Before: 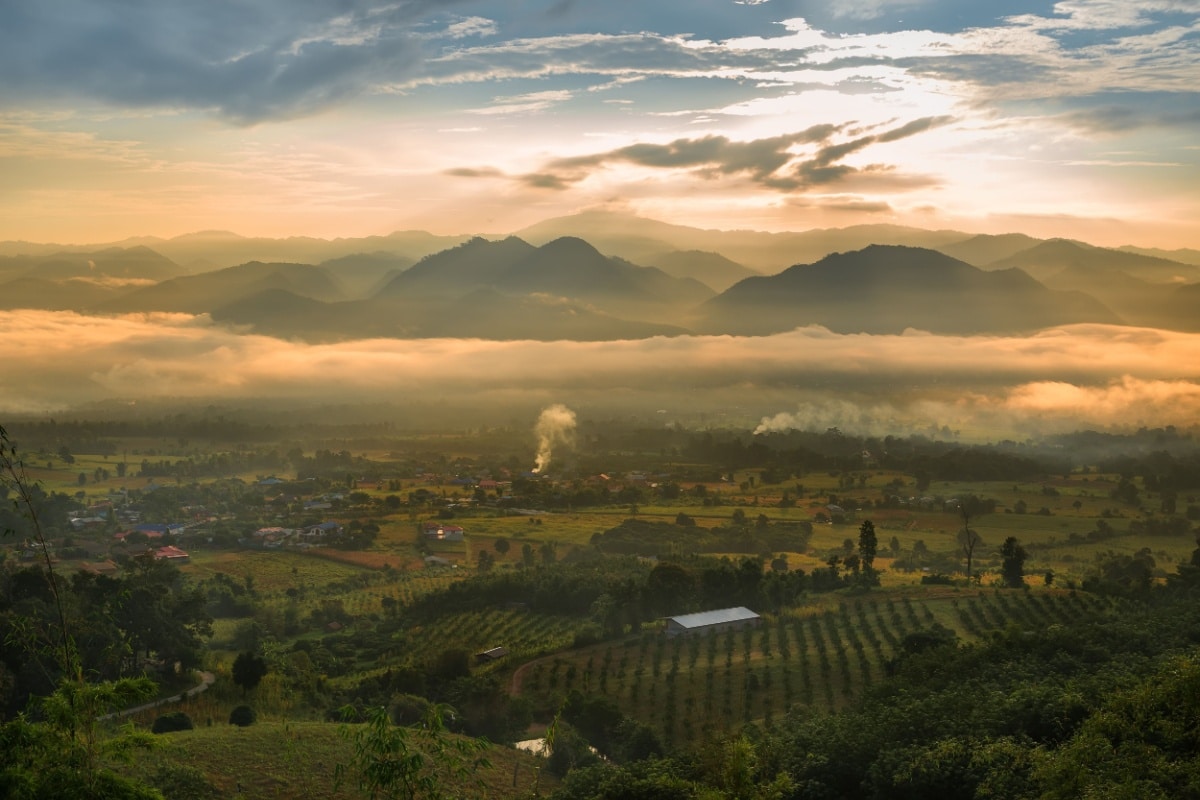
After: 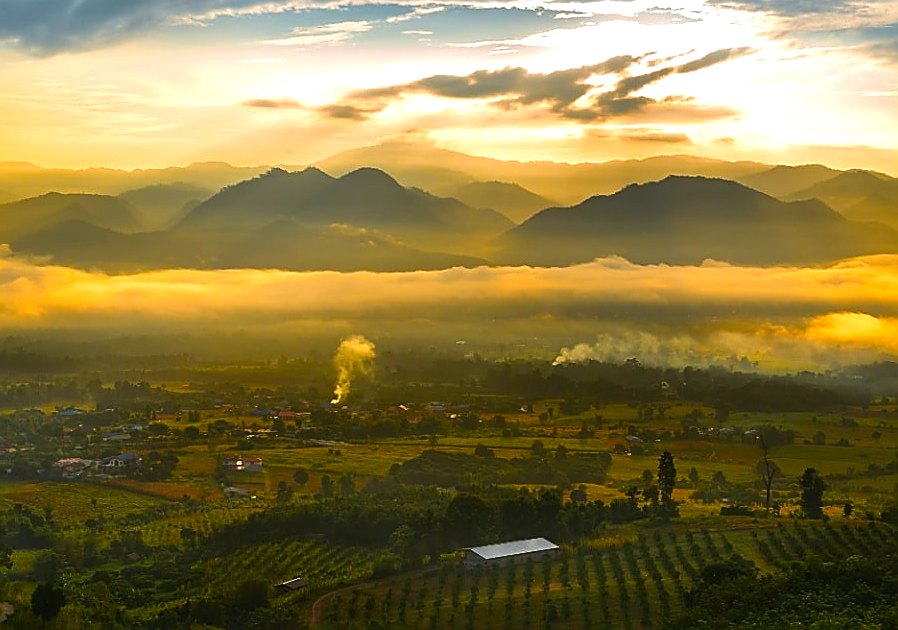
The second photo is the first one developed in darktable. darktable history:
sharpen: radius 1.4, amount 1.25, threshold 0.7
color balance rgb: linear chroma grading › global chroma 9%, perceptual saturation grading › global saturation 36%, perceptual brilliance grading › global brilliance 15%, perceptual brilliance grading › shadows -35%, global vibrance 15%
crop: left 16.768%, top 8.653%, right 8.362%, bottom 12.485%
